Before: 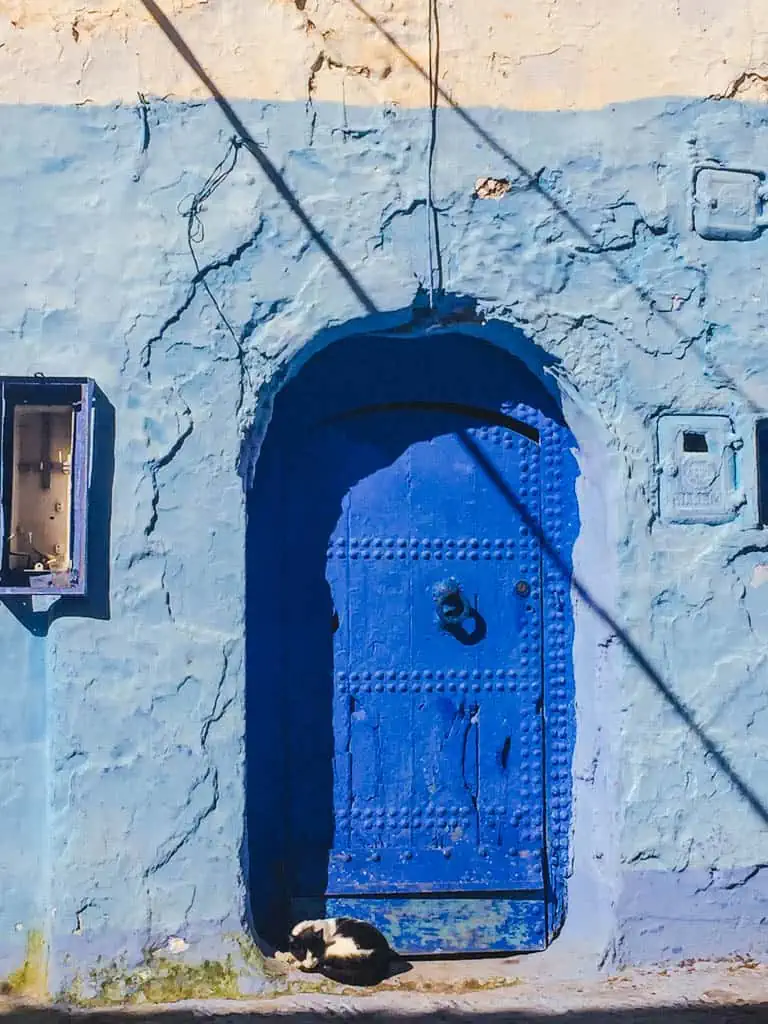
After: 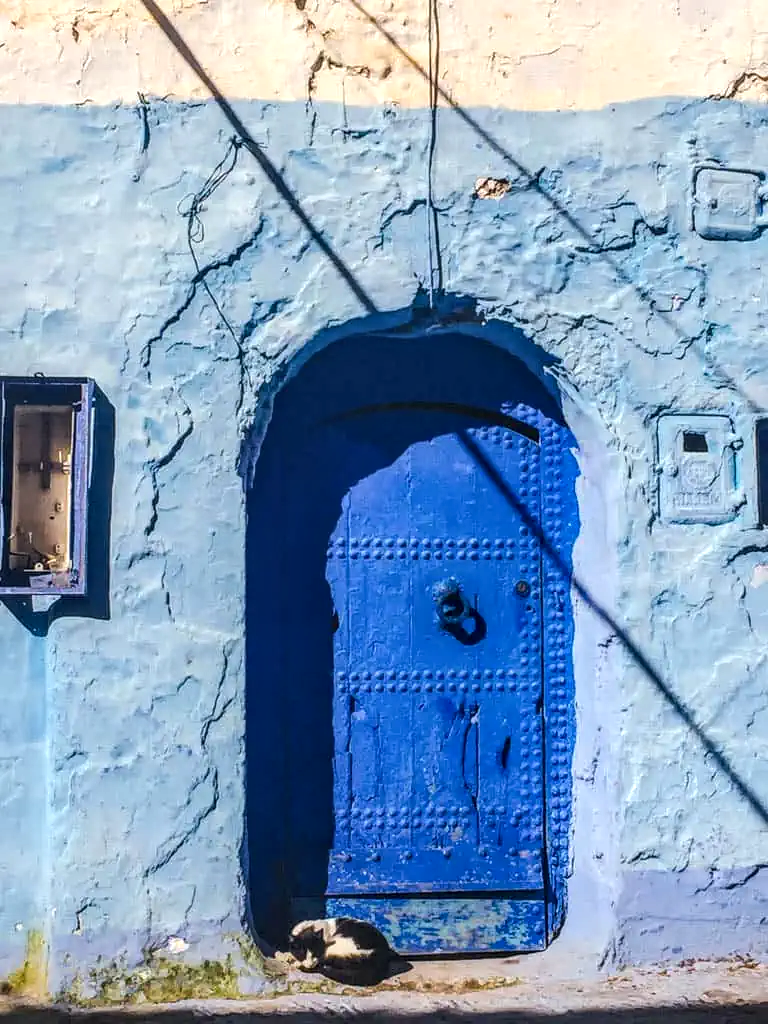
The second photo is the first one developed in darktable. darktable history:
local contrast: highlights 35%, detail 135%
tone equalizer: -8 EV -0.001 EV, -7 EV 0.001 EV, -6 EV -0.002 EV, -5 EV -0.003 EV, -4 EV -0.062 EV, -3 EV -0.222 EV, -2 EV -0.267 EV, -1 EV 0.105 EV, +0 EV 0.303 EV
